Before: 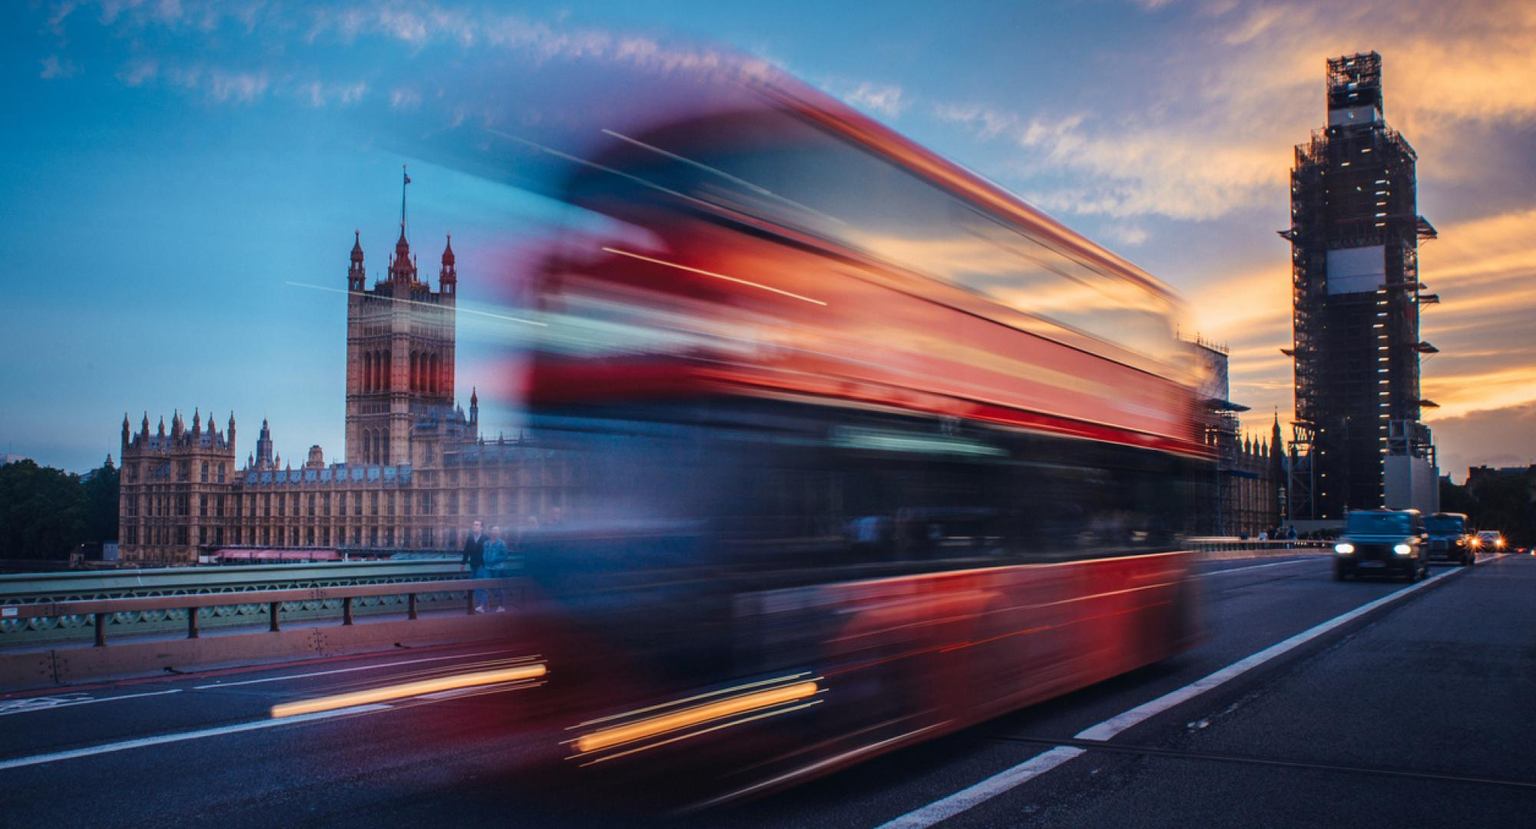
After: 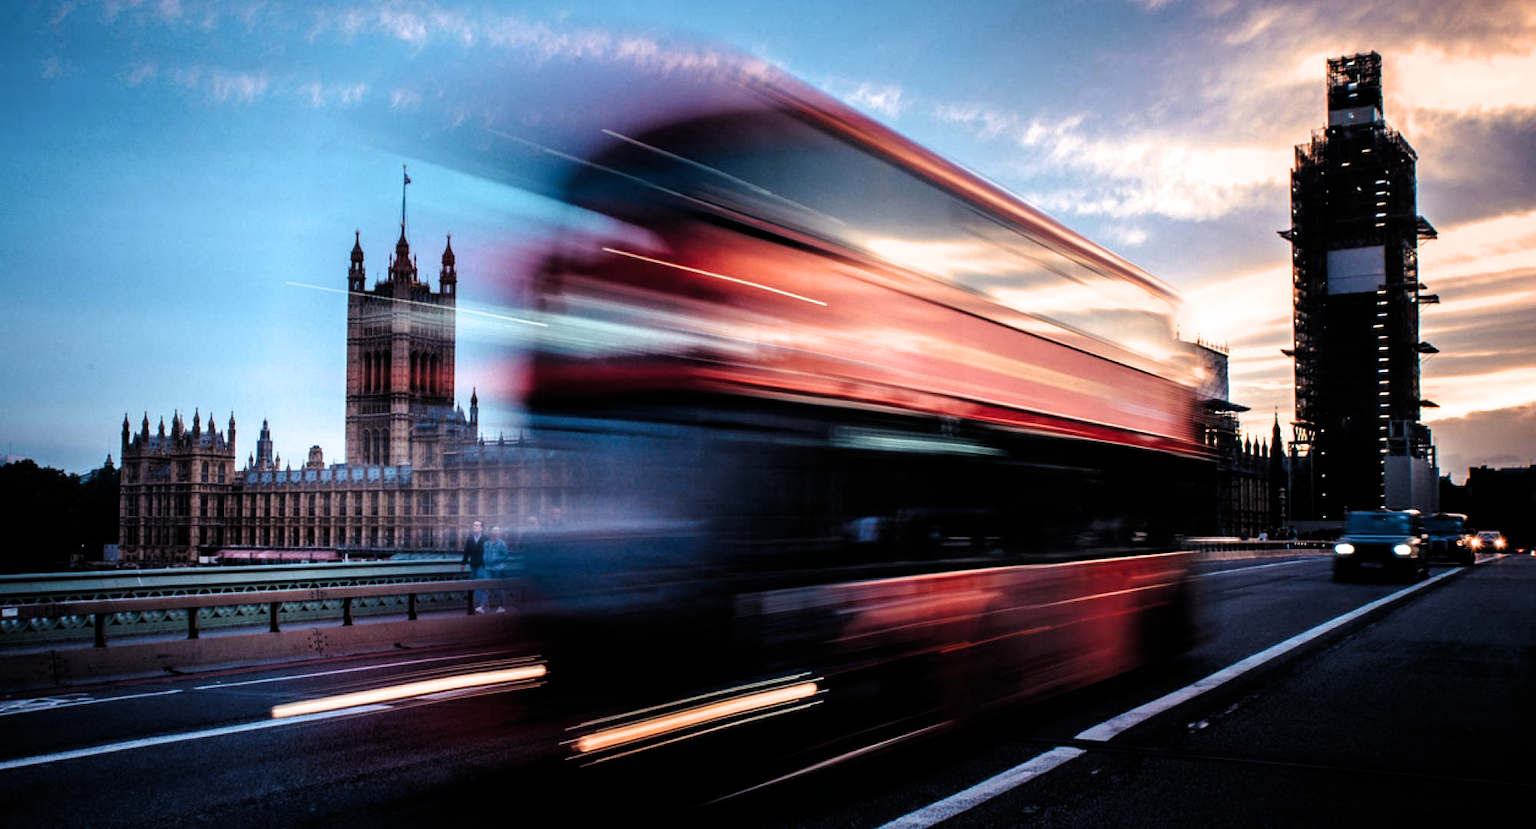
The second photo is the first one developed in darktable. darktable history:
filmic rgb: black relative exposure -8.29 EV, white relative exposure 2.22 EV, hardness 7.16, latitude 85.37%, contrast 1.688, highlights saturation mix -3.63%, shadows ↔ highlights balance -1.95%, color science v6 (2022)
